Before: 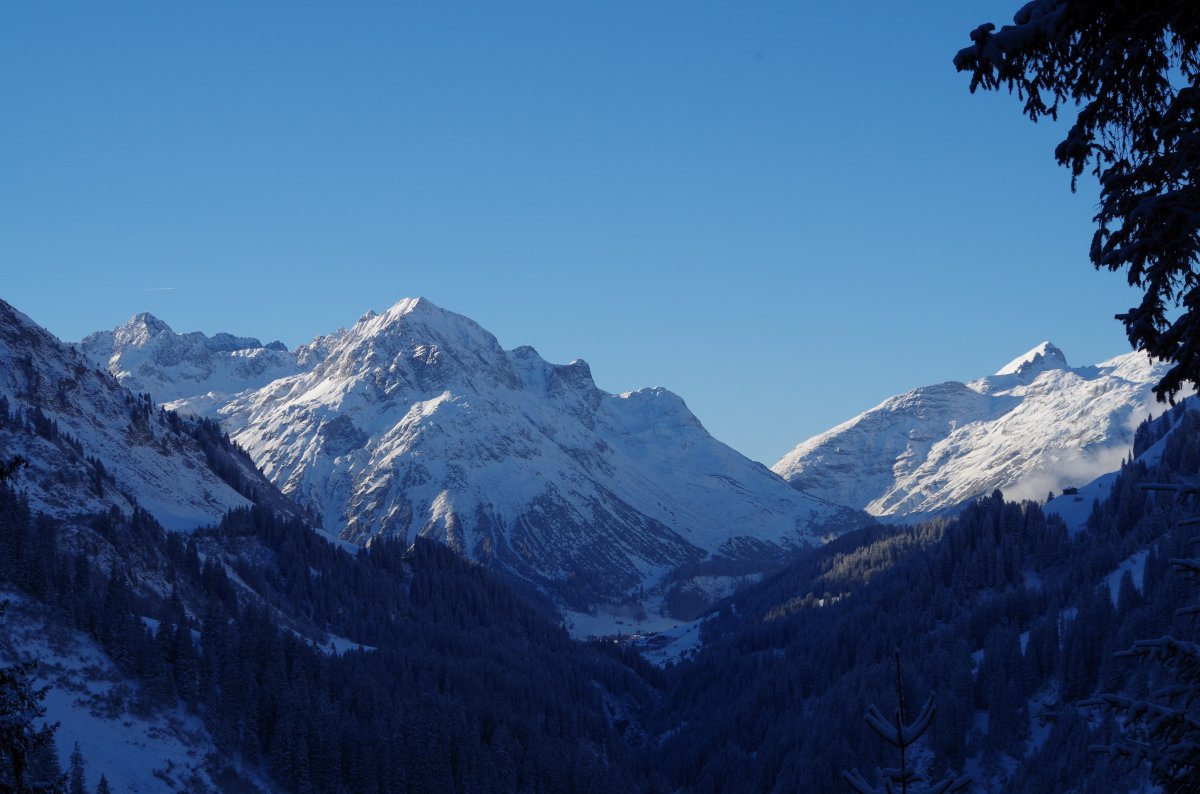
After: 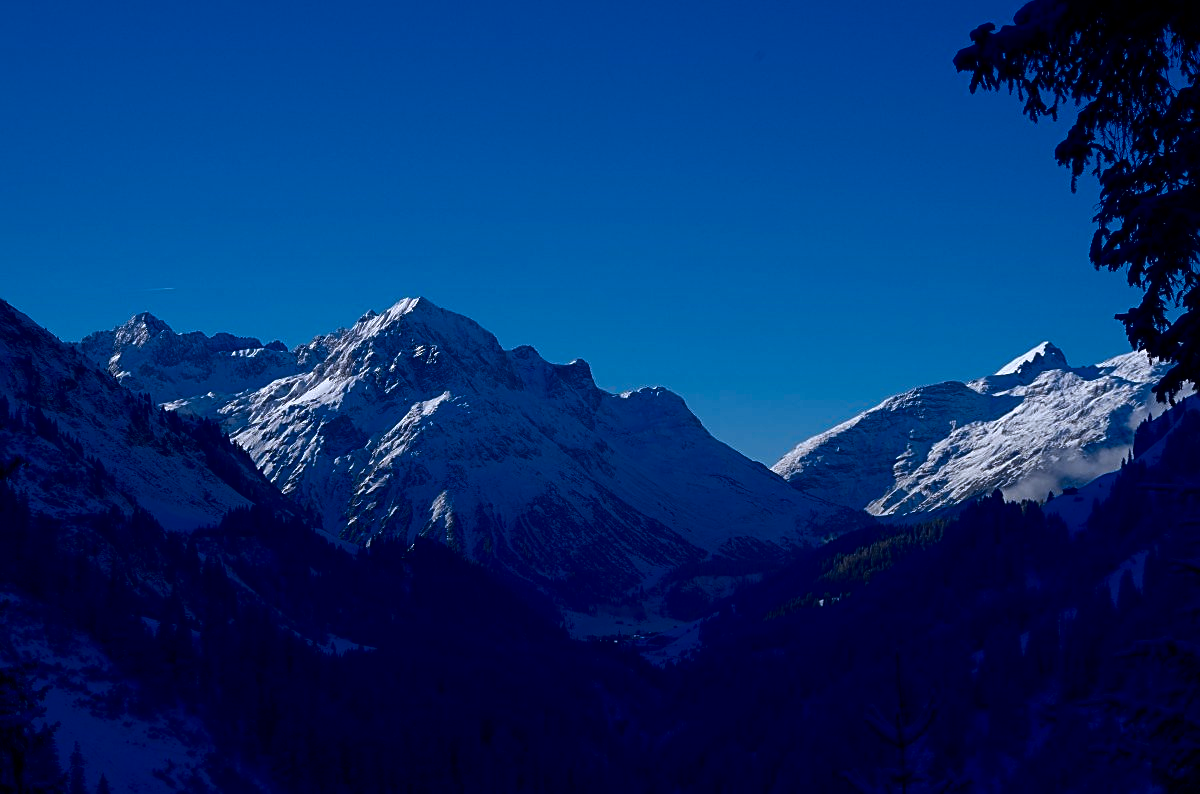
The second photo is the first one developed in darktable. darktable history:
sharpen: on, module defaults
contrast brightness saturation: contrast 0.087, brightness -0.596, saturation 0.167
color calibration: illuminant as shot in camera, x 0.37, y 0.382, temperature 4320.27 K
